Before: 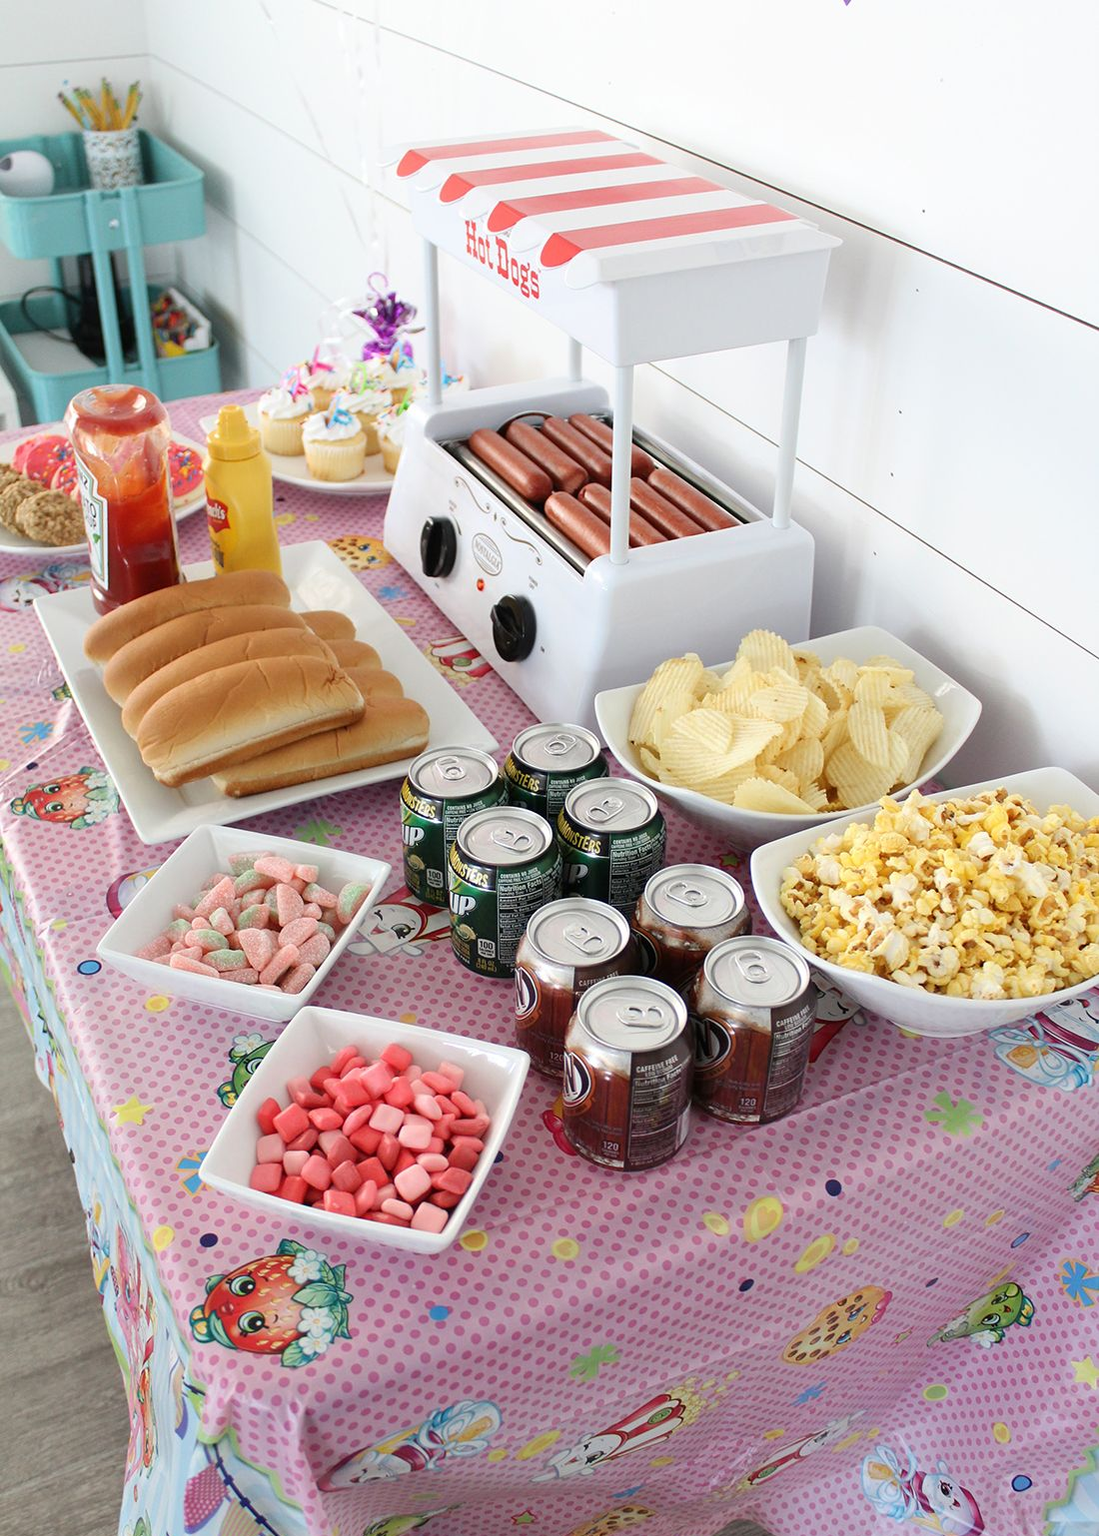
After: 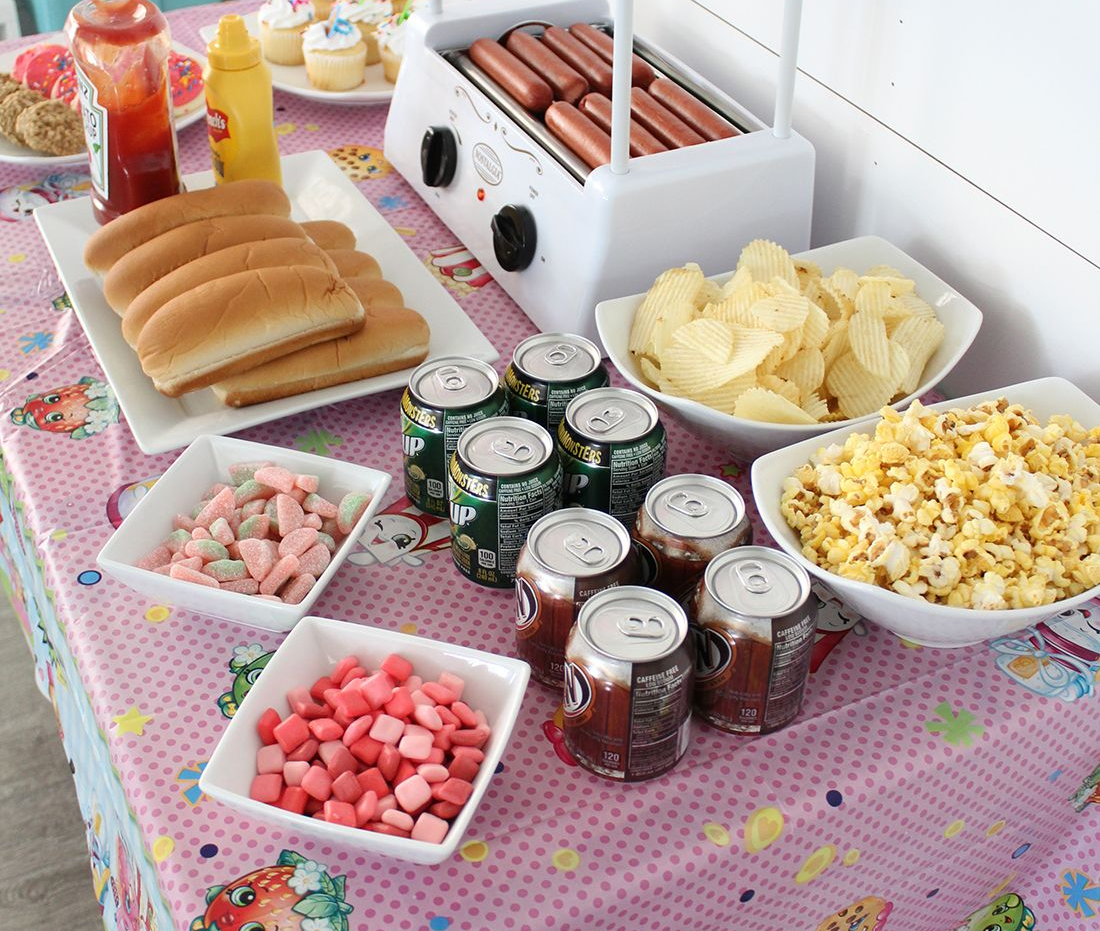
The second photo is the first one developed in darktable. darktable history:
crop and rotate: top 25.466%, bottom 13.969%
